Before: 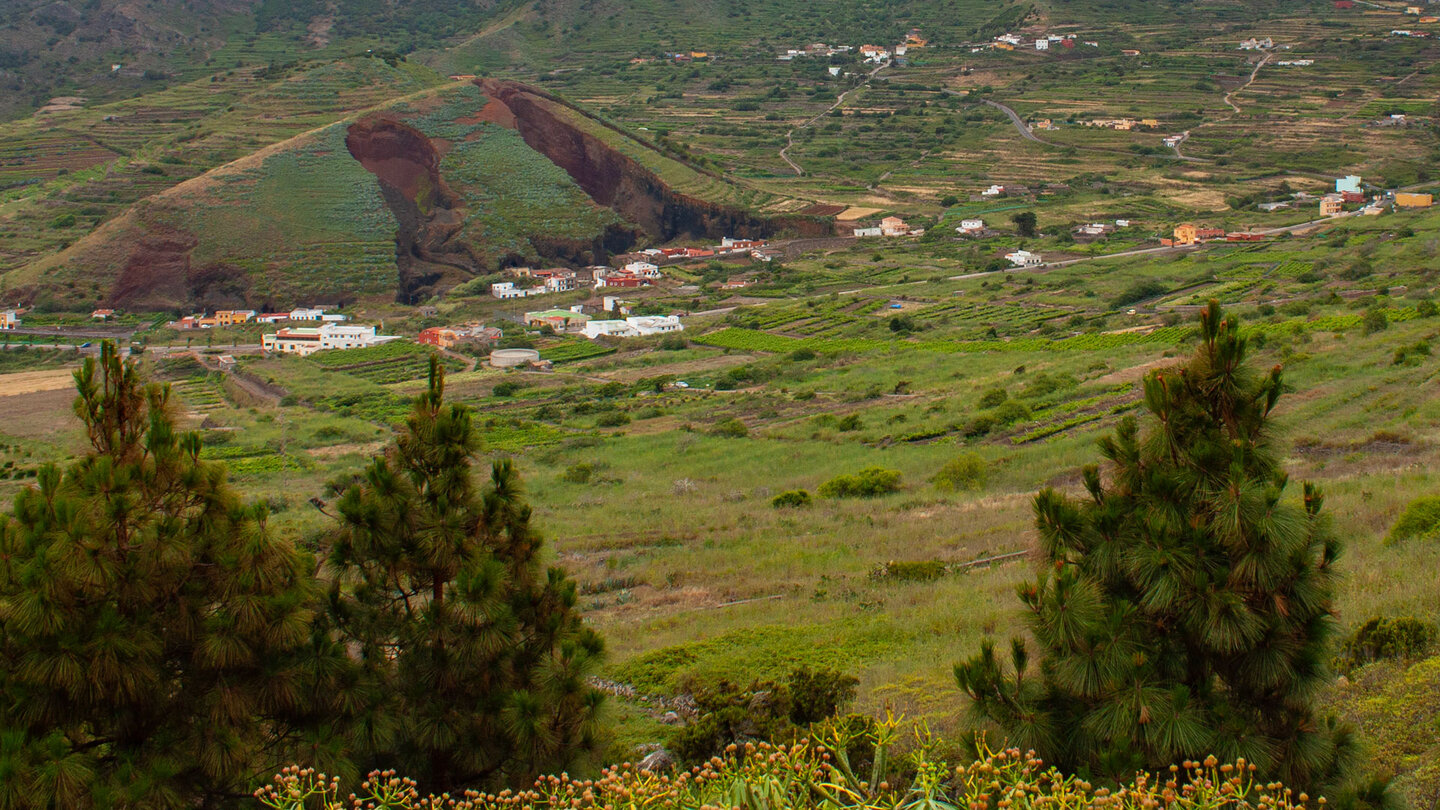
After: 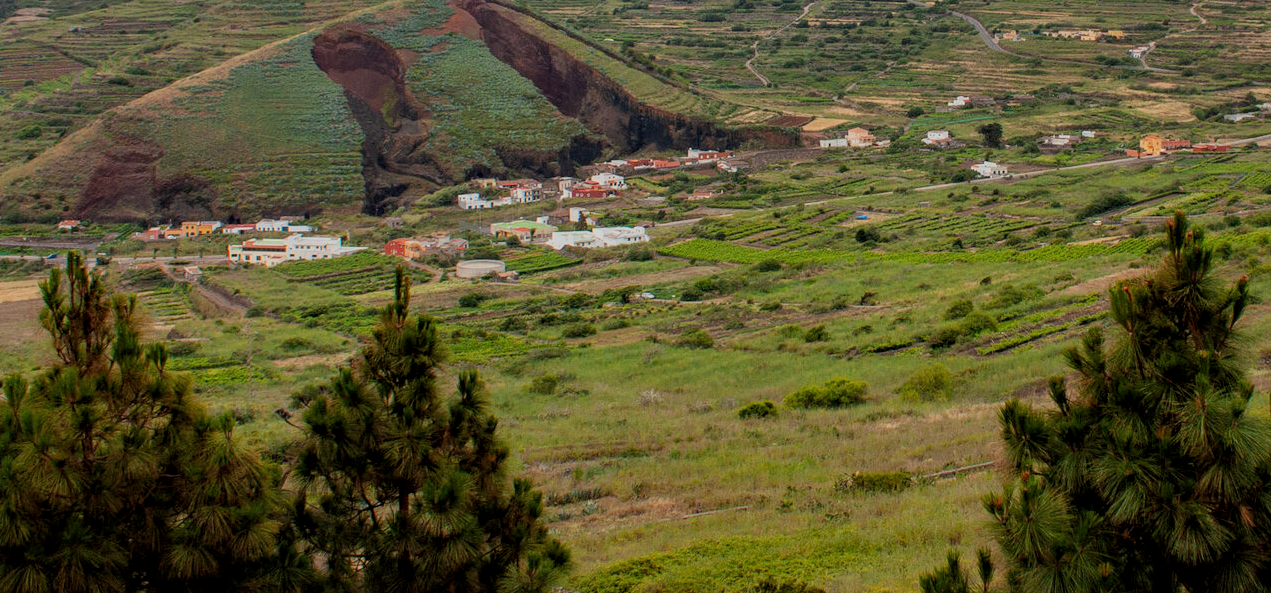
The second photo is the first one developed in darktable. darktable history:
local contrast: highlights 101%, shadows 100%, detail 119%, midtone range 0.2
filmic rgb: black relative exposure -7.65 EV, white relative exposure 4.56 EV, threshold 3.01 EV, hardness 3.61, color science v6 (2022), enable highlight reconstruction true
crop and rotate: left 2.417%, top 11.021%, right 9.287%, bottom 15.66%
